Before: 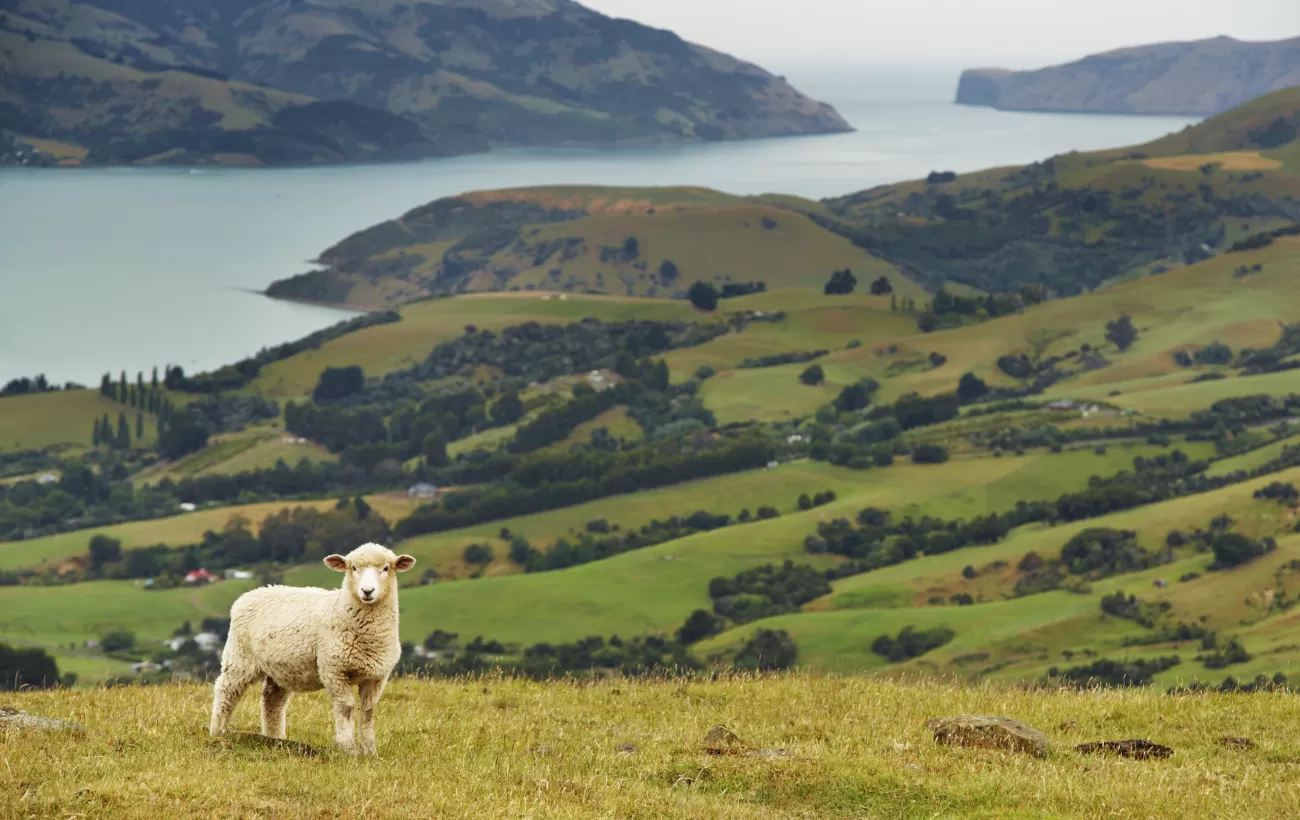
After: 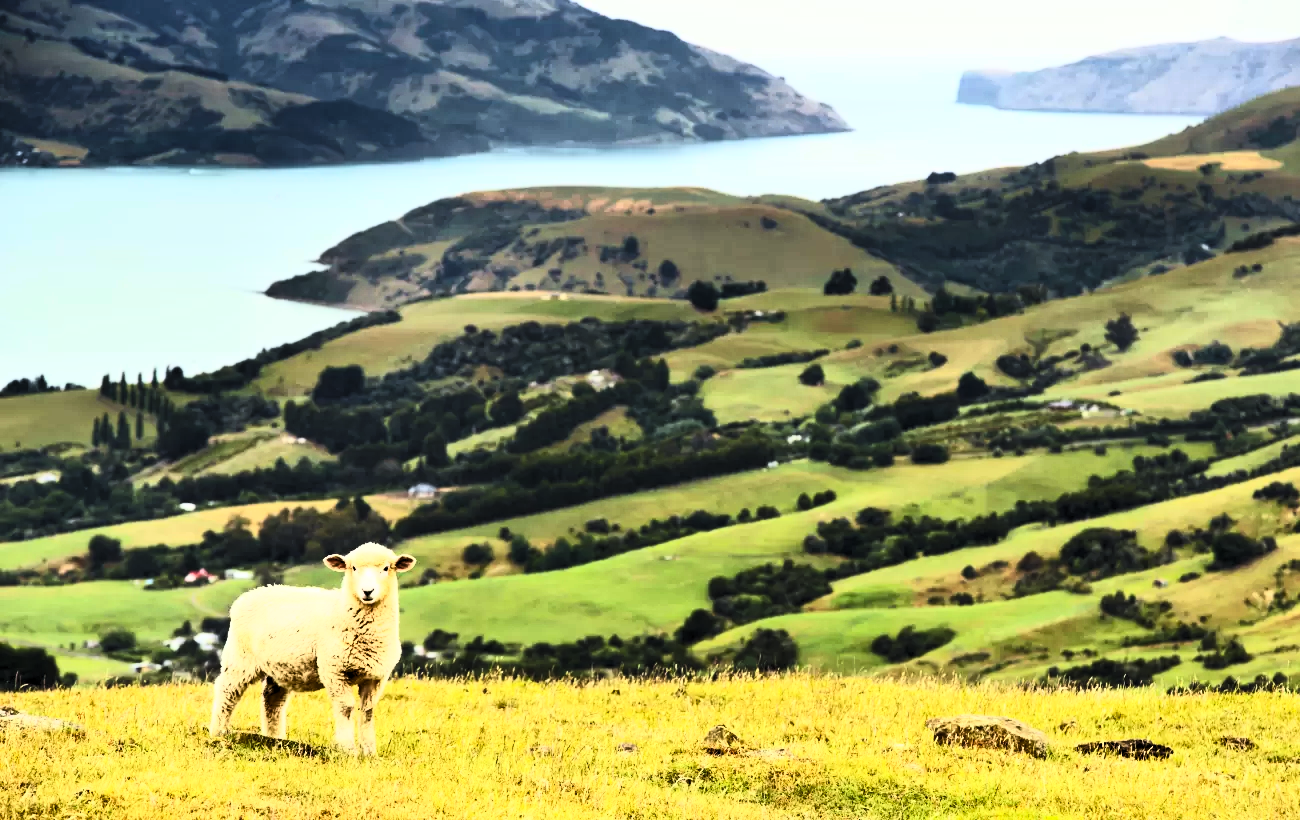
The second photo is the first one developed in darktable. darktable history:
contrast brightness saturation: contrast 0.83, brightness 0.59, saturation 0.59
levels: mode automatic, black 0.023%, white 99.97%, levels [0.062, 0.494, 0.925]
